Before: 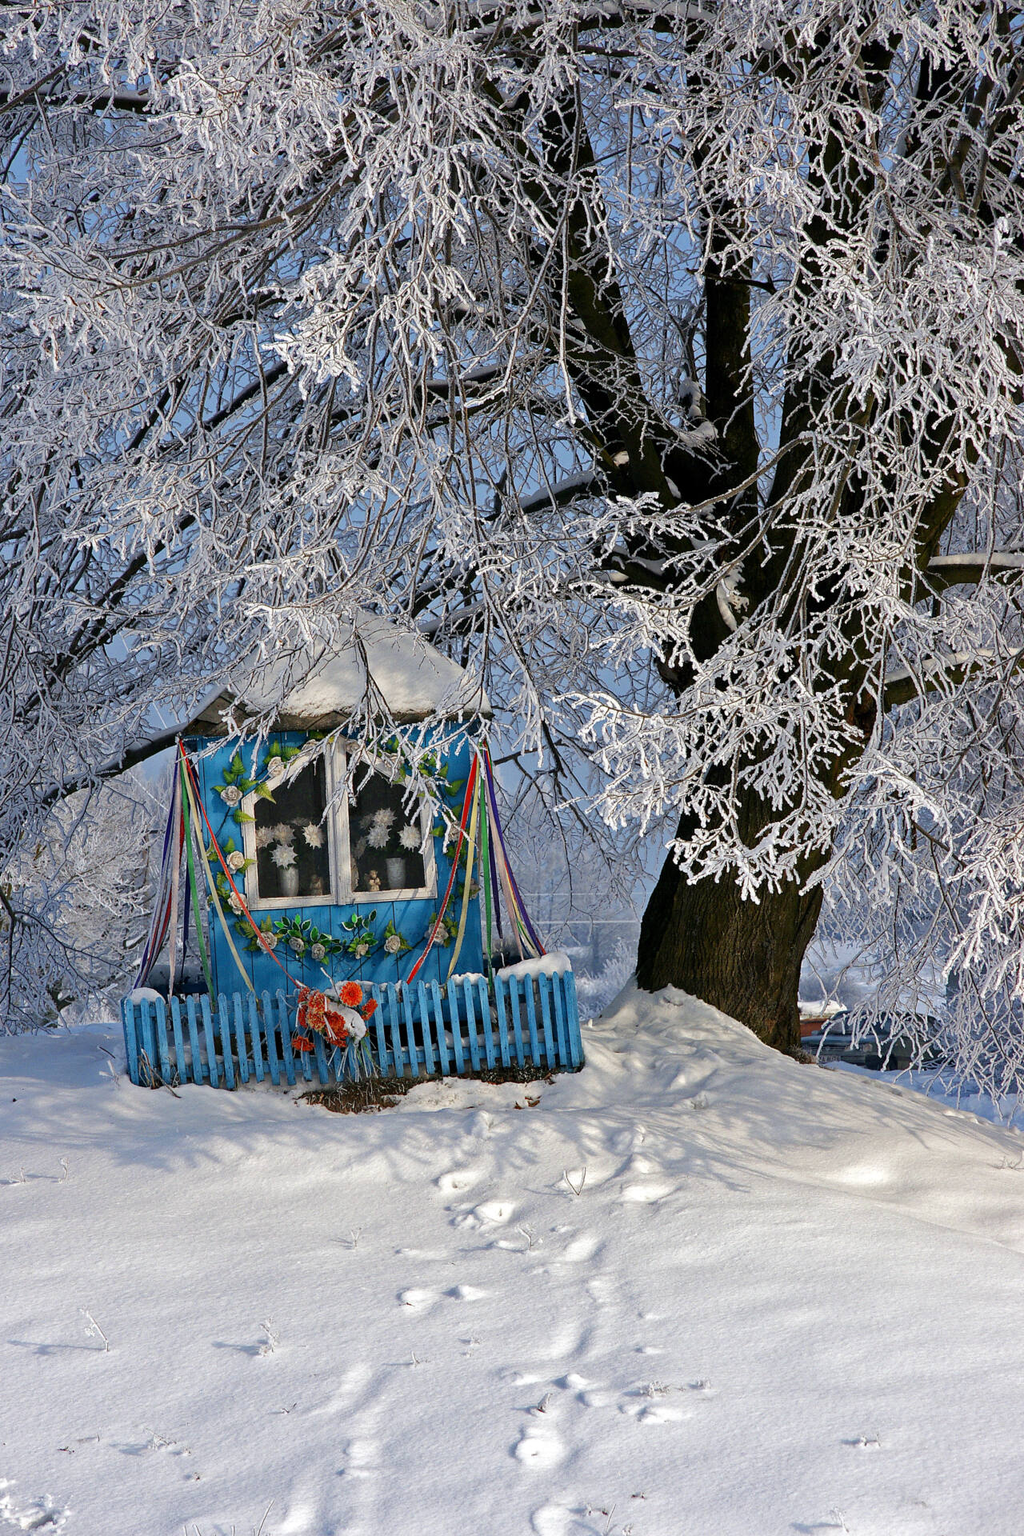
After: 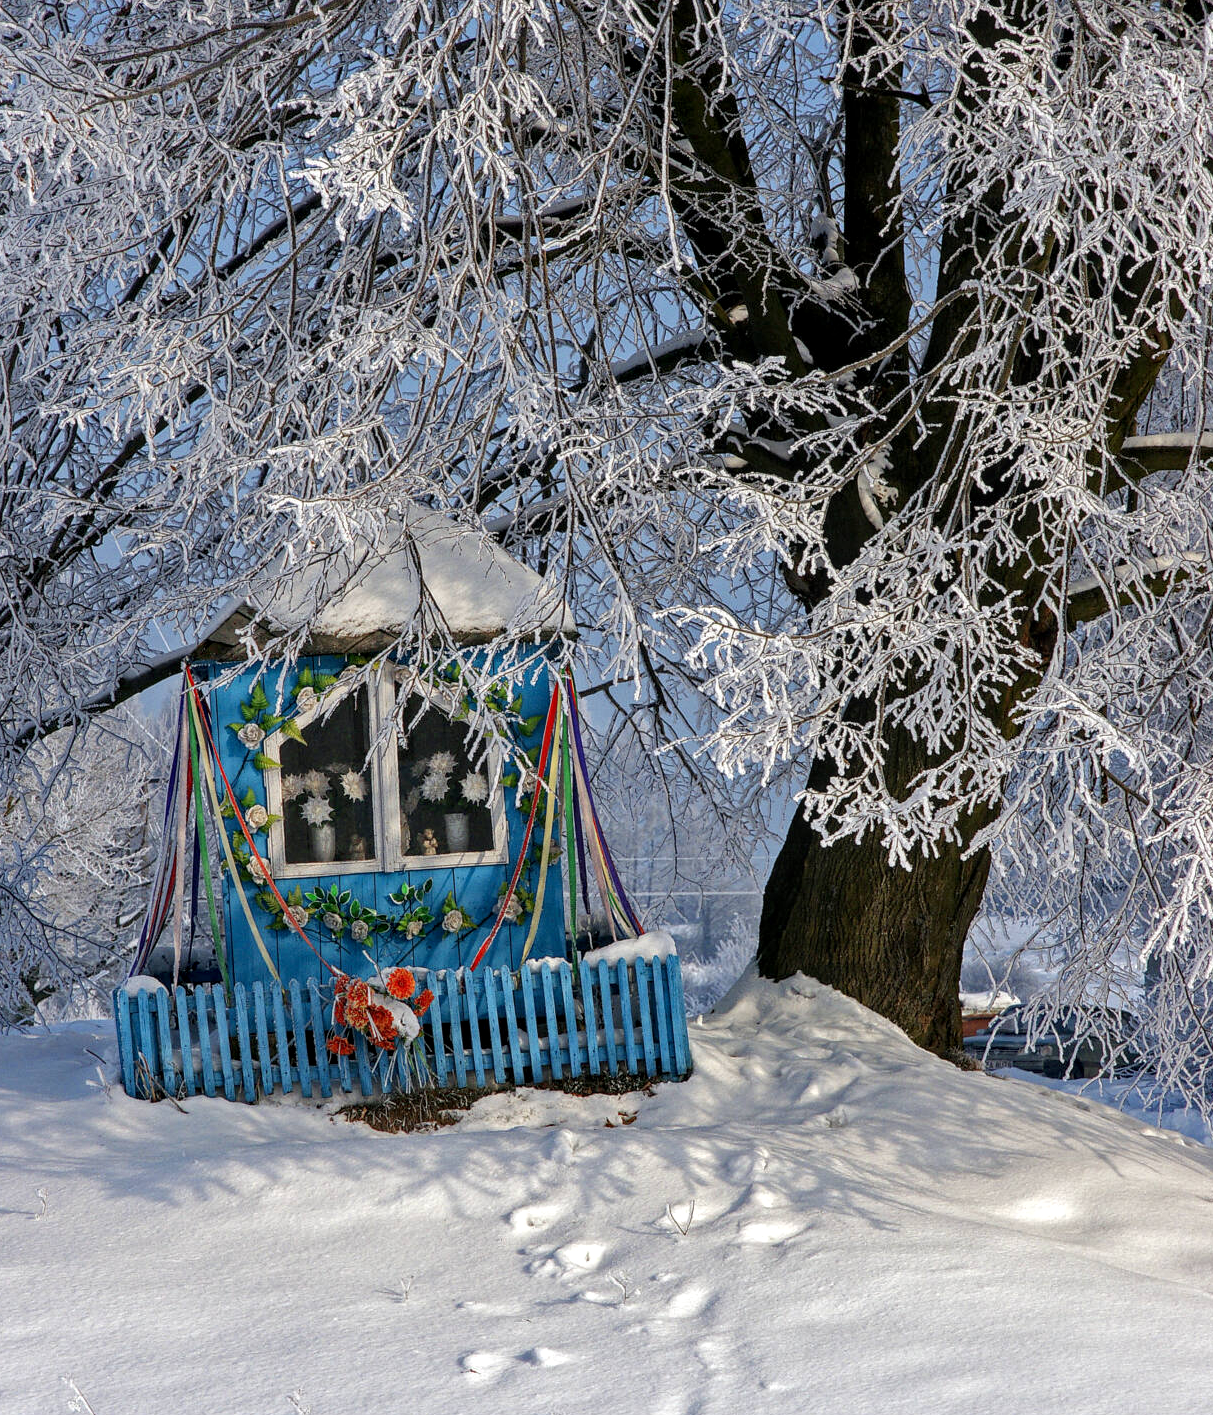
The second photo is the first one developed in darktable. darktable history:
crop and rotate: left 3.014%, top 13.49%, right 2.157%, bottom 12.811%
local contrast: on, module defaults
